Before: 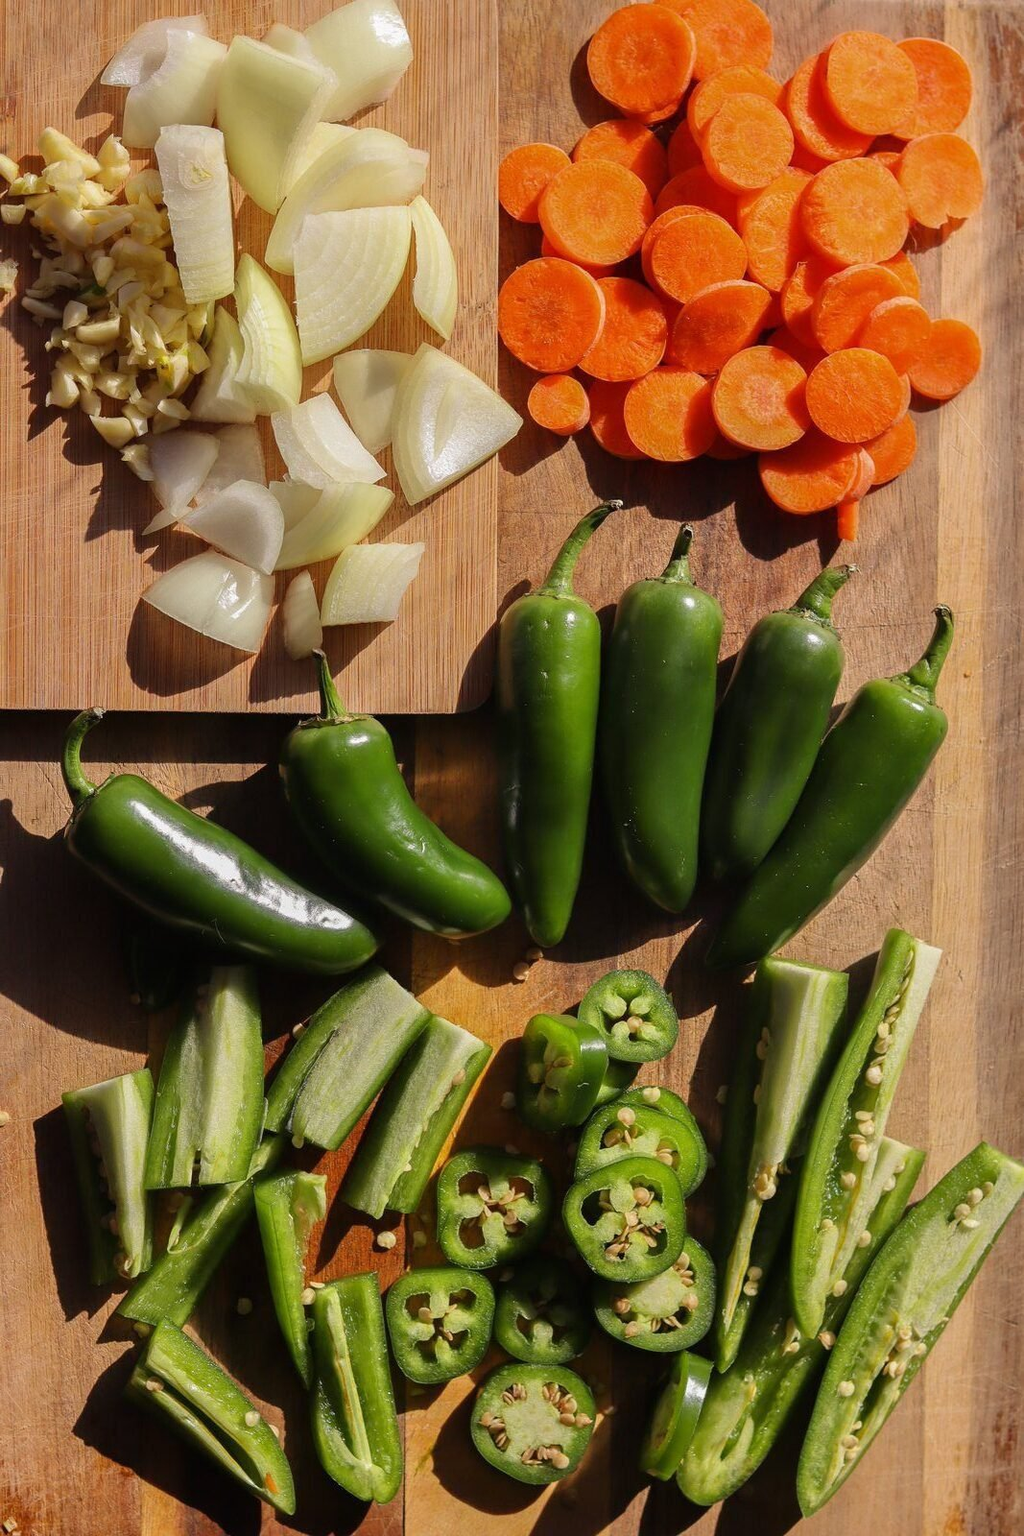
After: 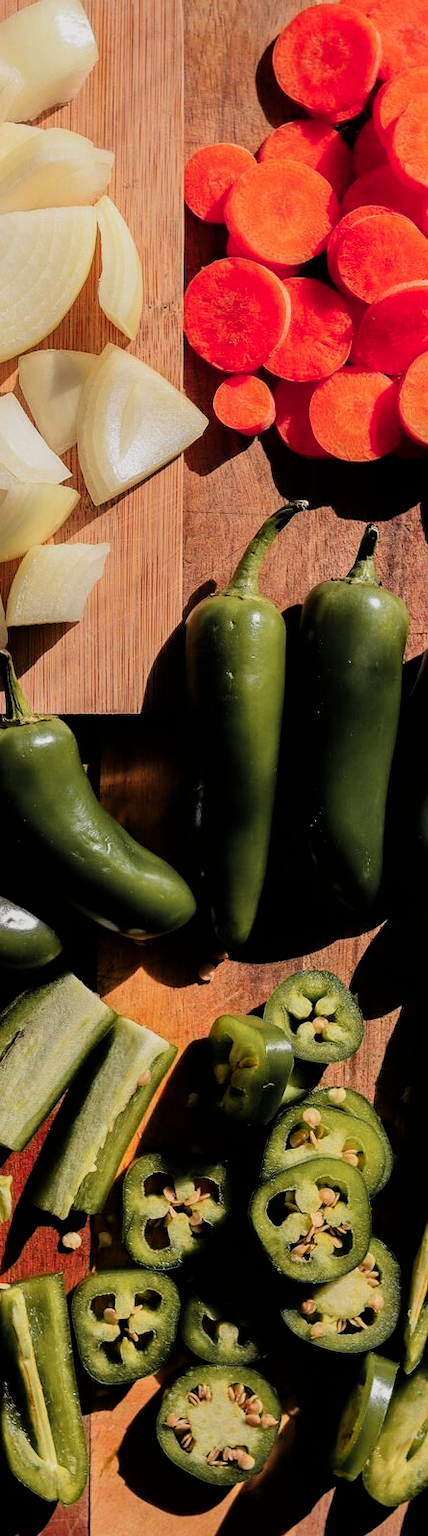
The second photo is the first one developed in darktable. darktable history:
crop: left 30.806%, right 27.305%
filmic rgb: black relative exposure -5.06 EV, white relative exposure 4 EV, hardness 2.88, contrast 1.397, highlights saturation mix -30.5%
exposure: exposure -0.047 EV, compensate exposure bias true, compensate highlight preservation false
color zones: curves: ch1 [(0.263, 0.53) (0.376, 0.287) (0.487, 0.512) (0.748, 0.547) (1, 0.513)]; ch2 [(0.262, 0.45) (0.751, 0.477)]
